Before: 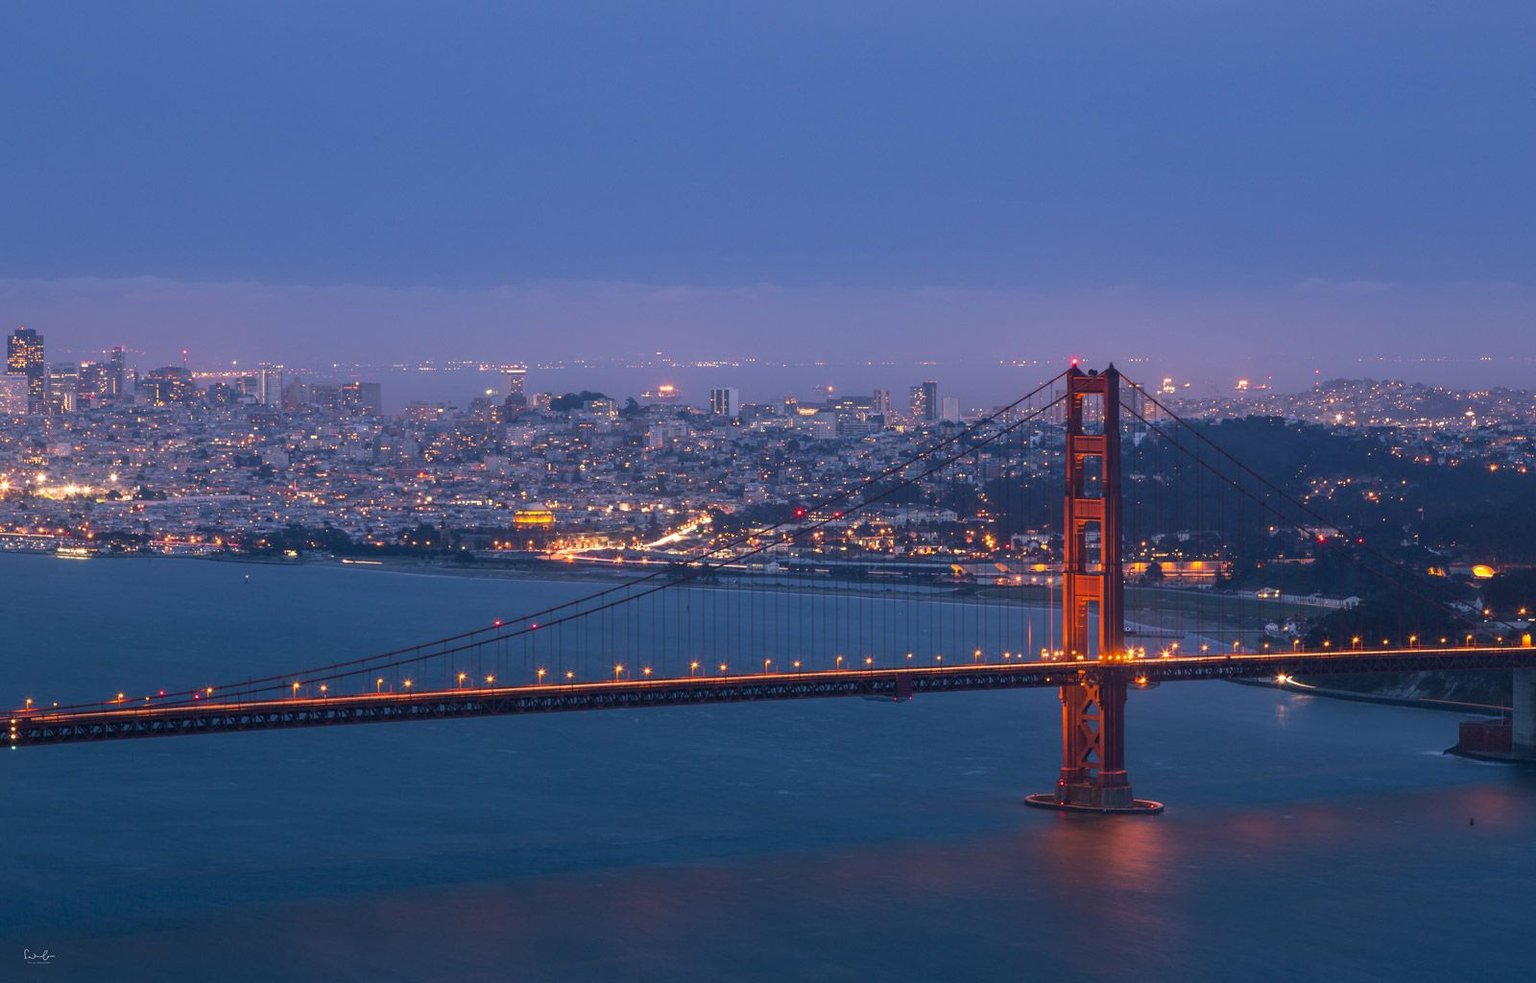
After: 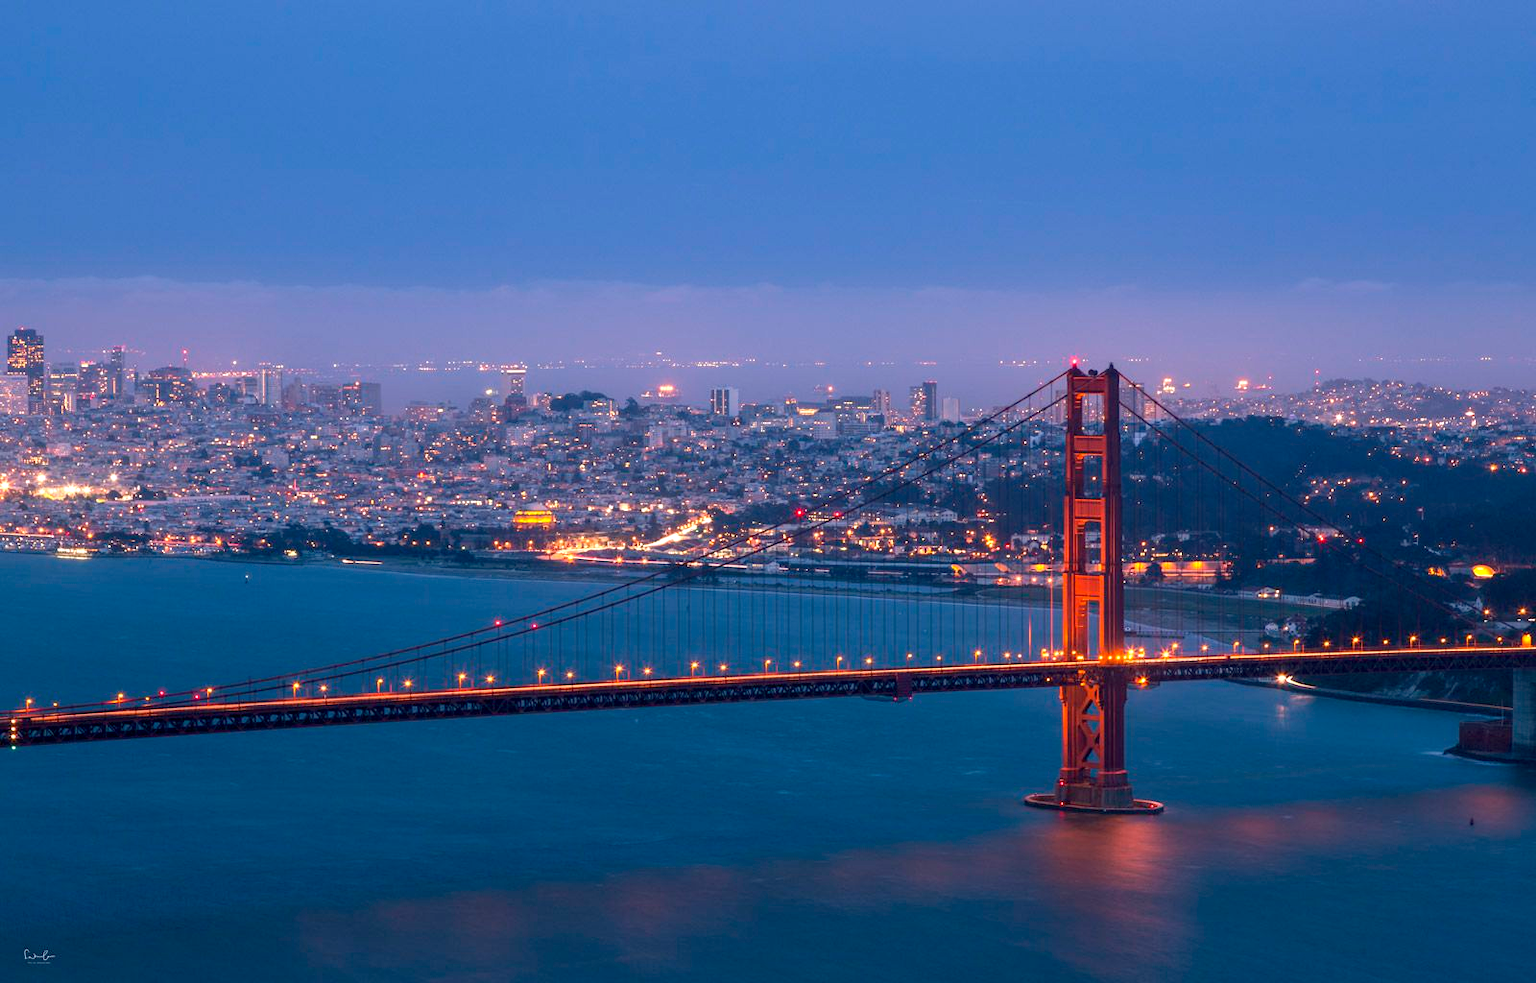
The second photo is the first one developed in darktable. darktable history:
exposure: black level correction 0.003, exposure 0.384 EV, compensate exposure bias true, compensate highlight preservation false
